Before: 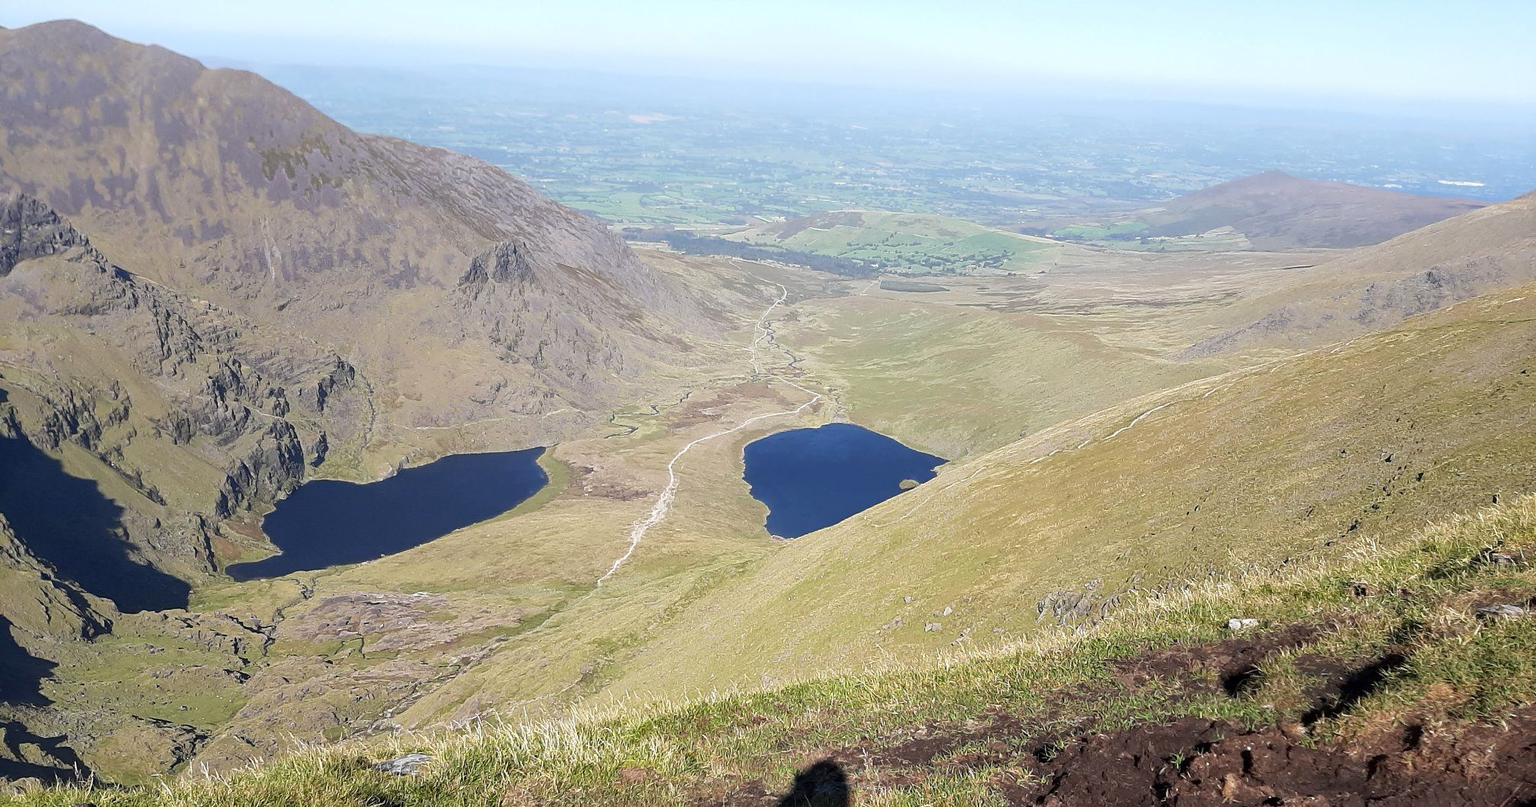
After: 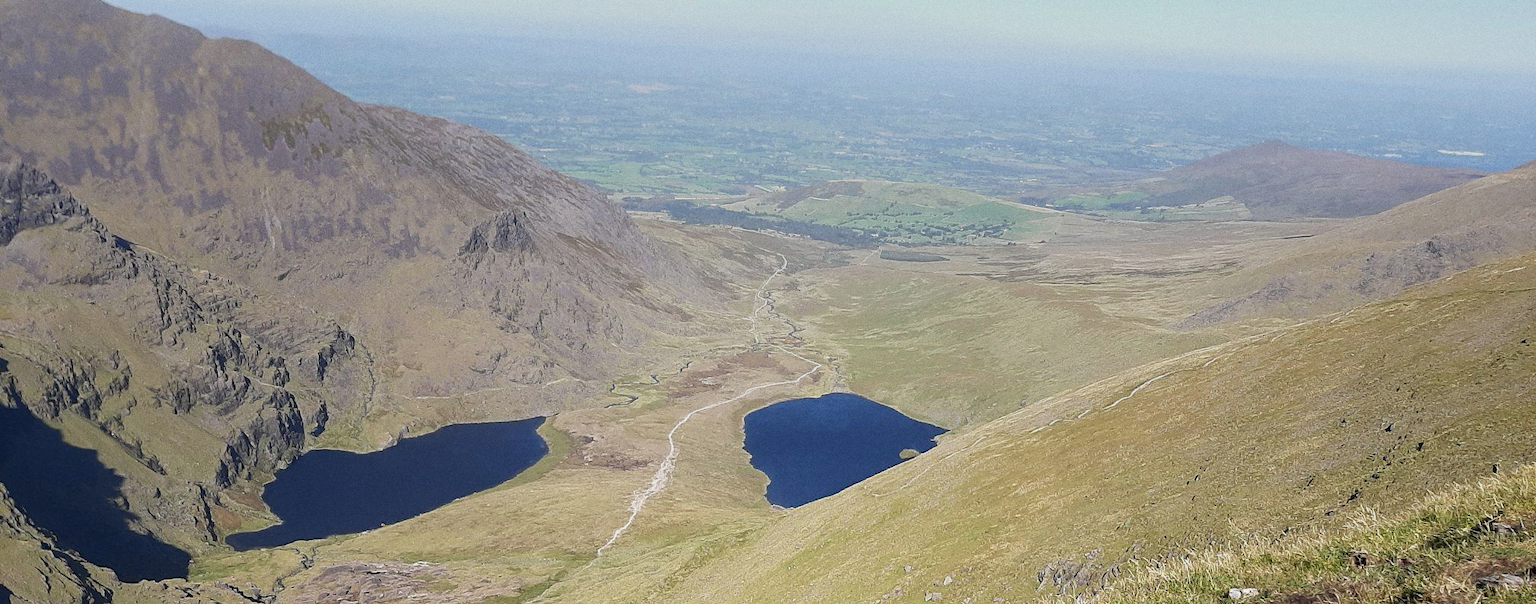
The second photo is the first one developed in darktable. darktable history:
graduated density: rotation 5.63°, offset 76.9
tone equalizer: on, module defaults
crop: top 3.857%, bottom 21.132%
grain: coarseness 0.47 ISO
